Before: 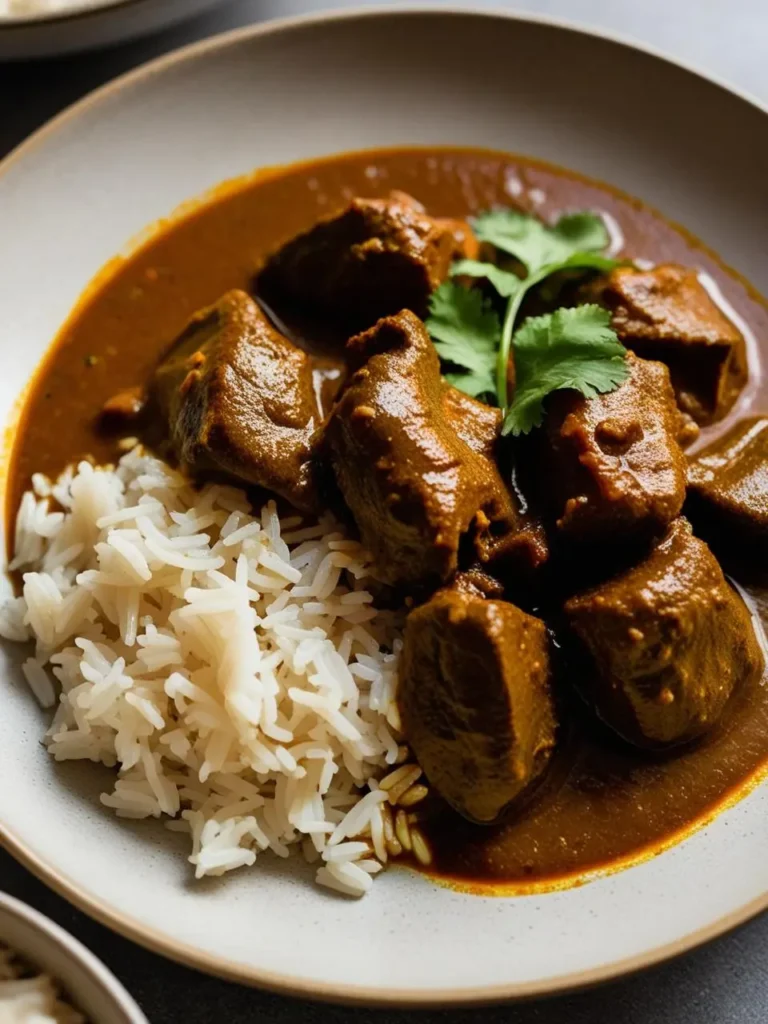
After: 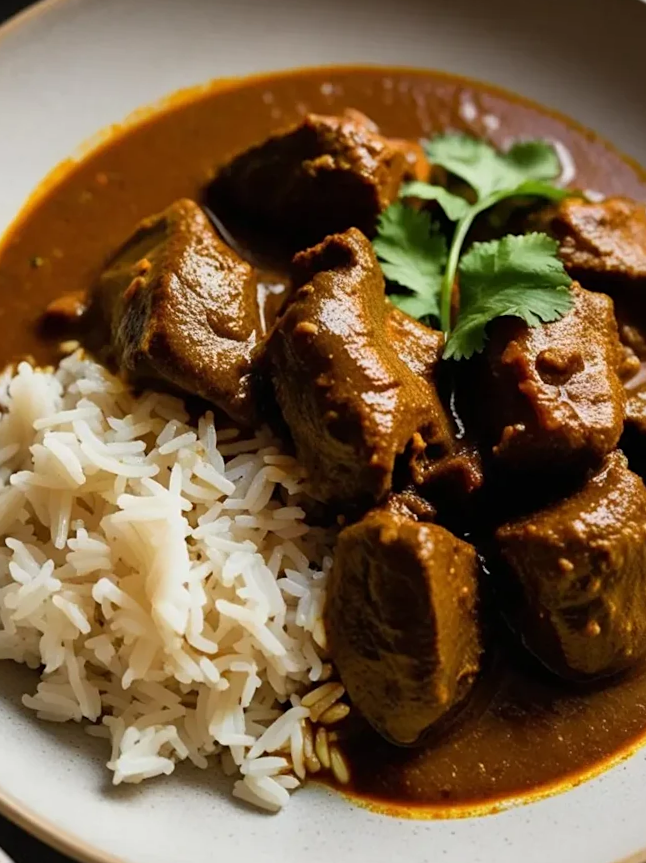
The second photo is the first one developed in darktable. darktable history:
crop and rotate: angle -3.13°, left 5.24%, top 5.167%, right 4.644%, bottom 4.453%
sharpen: amount 0.215
